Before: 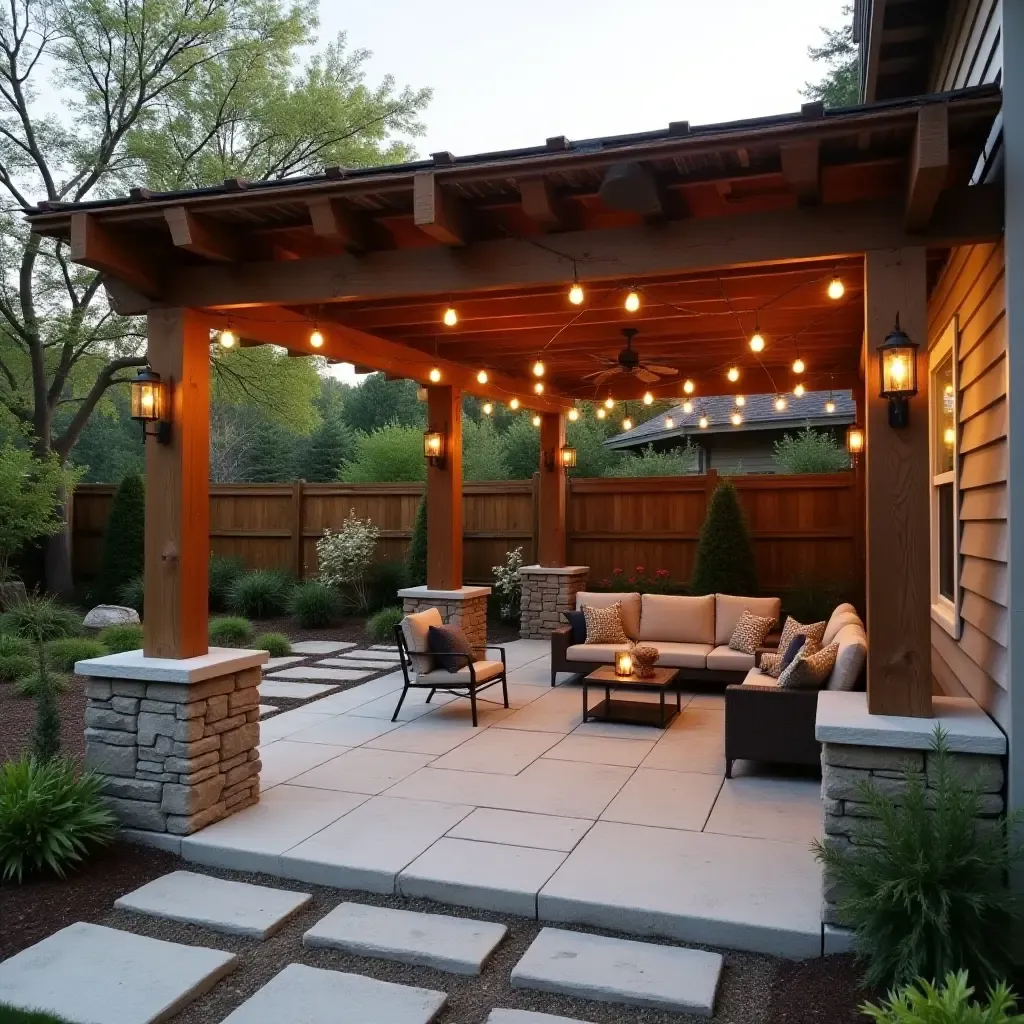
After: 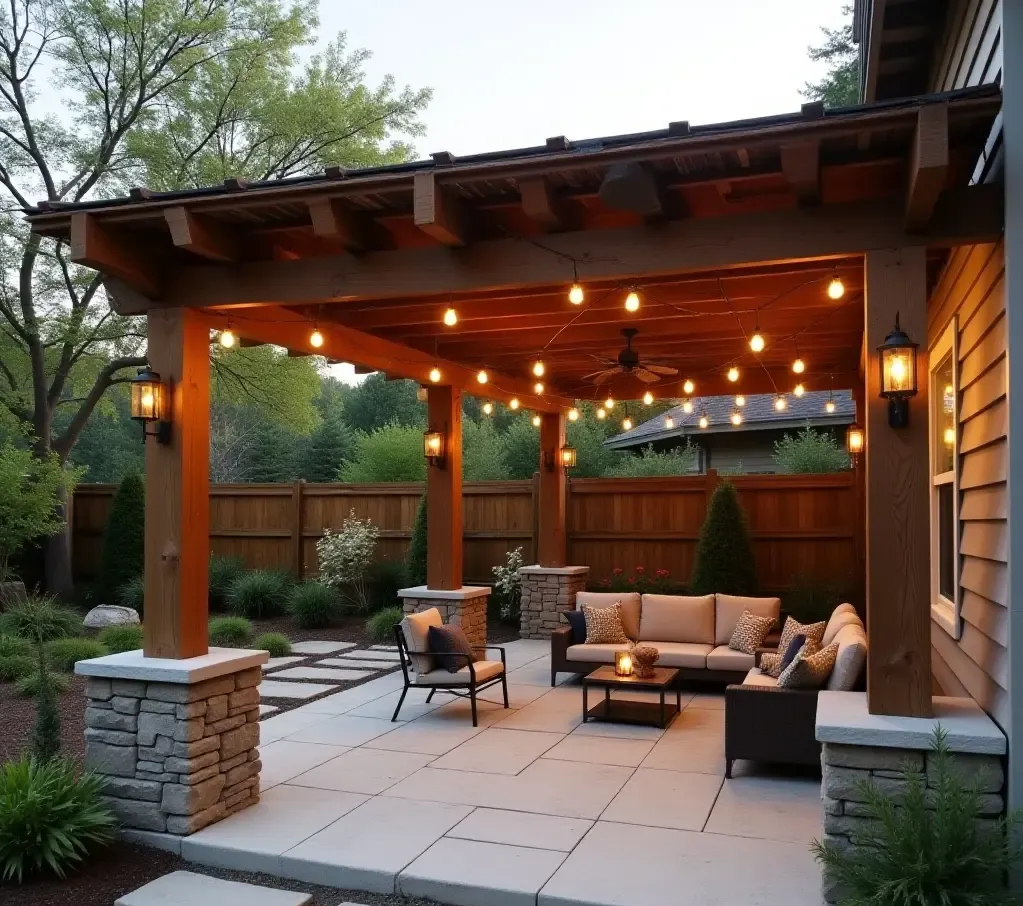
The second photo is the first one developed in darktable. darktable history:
crop and rotate: top 0%, bottom 11.513%
